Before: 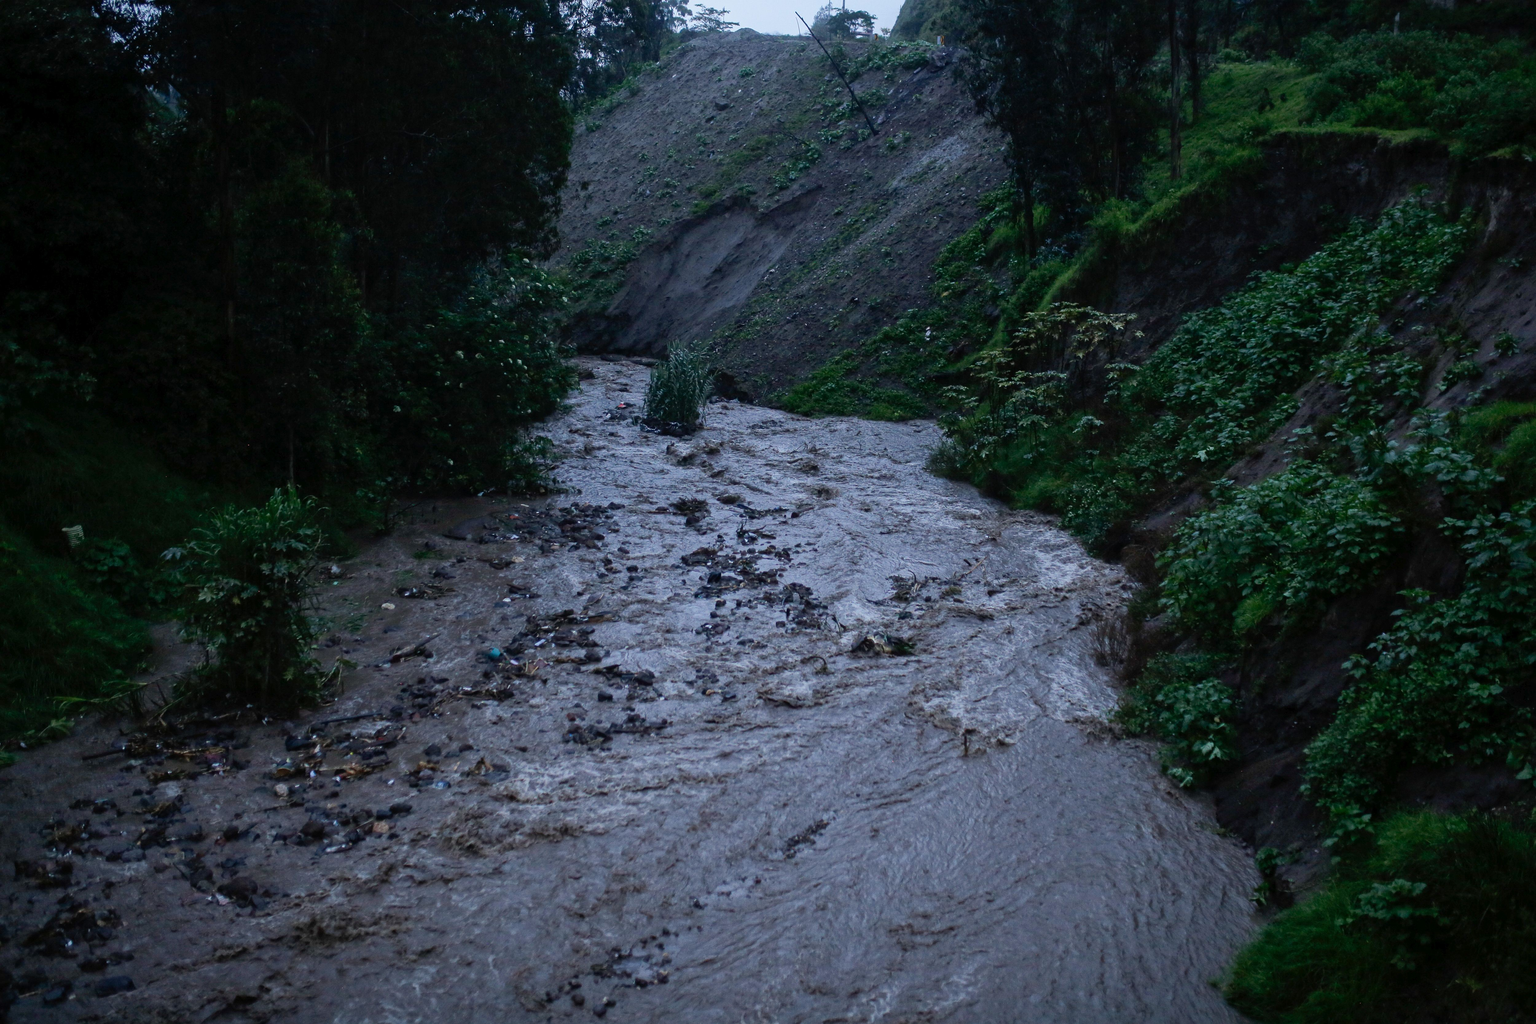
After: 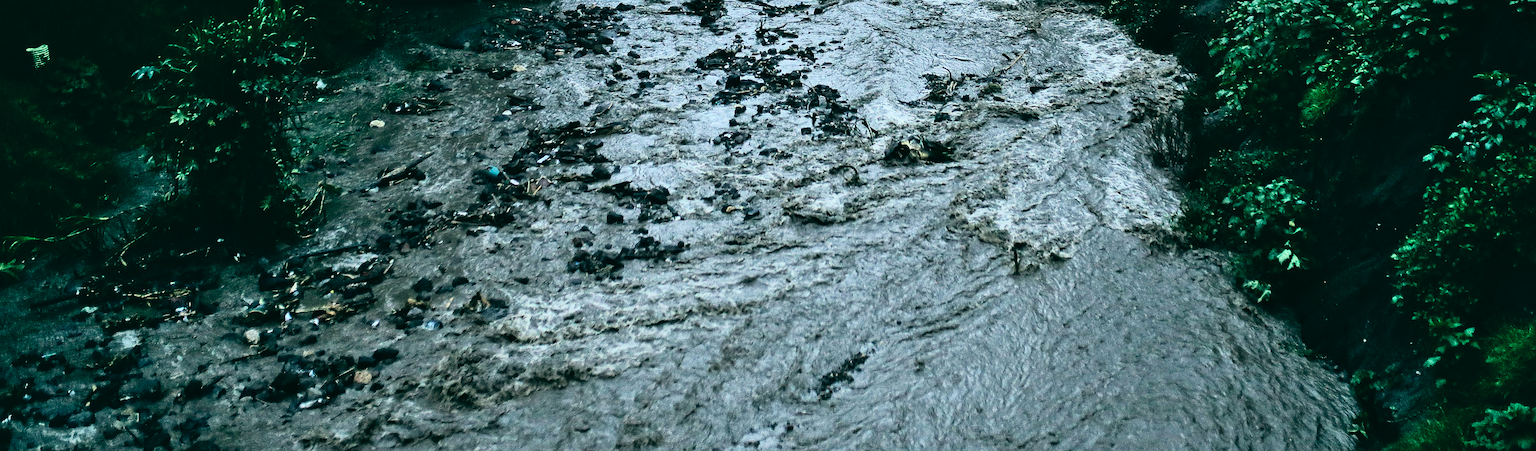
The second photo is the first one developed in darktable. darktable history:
crop: top 45.551%, bottom 12.262%
sharpen: radius 1.4, amount 1.25, threshold 0.7
rgb curve: curves: ch0 [(0, 0) (0.21, 0.15) (0.24, 0.21) (0.5, 0.75) (0.75, 0.96) (0.89, 0.99) (1, 1)]; ch1 [(0, 0.02) (0.21, 0.13) (0.25, 0.2) (0.5, 0.67) (0.75, 0.9) (0.89, 0.97) (1, 1)]; ch2 [(0, 0.02) (0.21, 0.13) (0.25, 0.2) (0.5, 0.67) (0.75, 0.9) (0.89, 0.97) (1, 1)], compensate middle gray true
shadows and highlights: radius 133.83, soften with gaussian
rotate and perspective: rotation -1.68°, lens shift (vertical) -0.146, crop left 0.049, crop right 0.912, crop top 0.032, crop bottom 0.96
exposure: exposure -0.072 EV, compensate highlight preservation false
color balance: lift [1.005, 0.99, 1.007, 1.01], gamma [1, 1.034, 1.032, 0.966], gain [0.873, 1.055, 1.067, 0.933]
